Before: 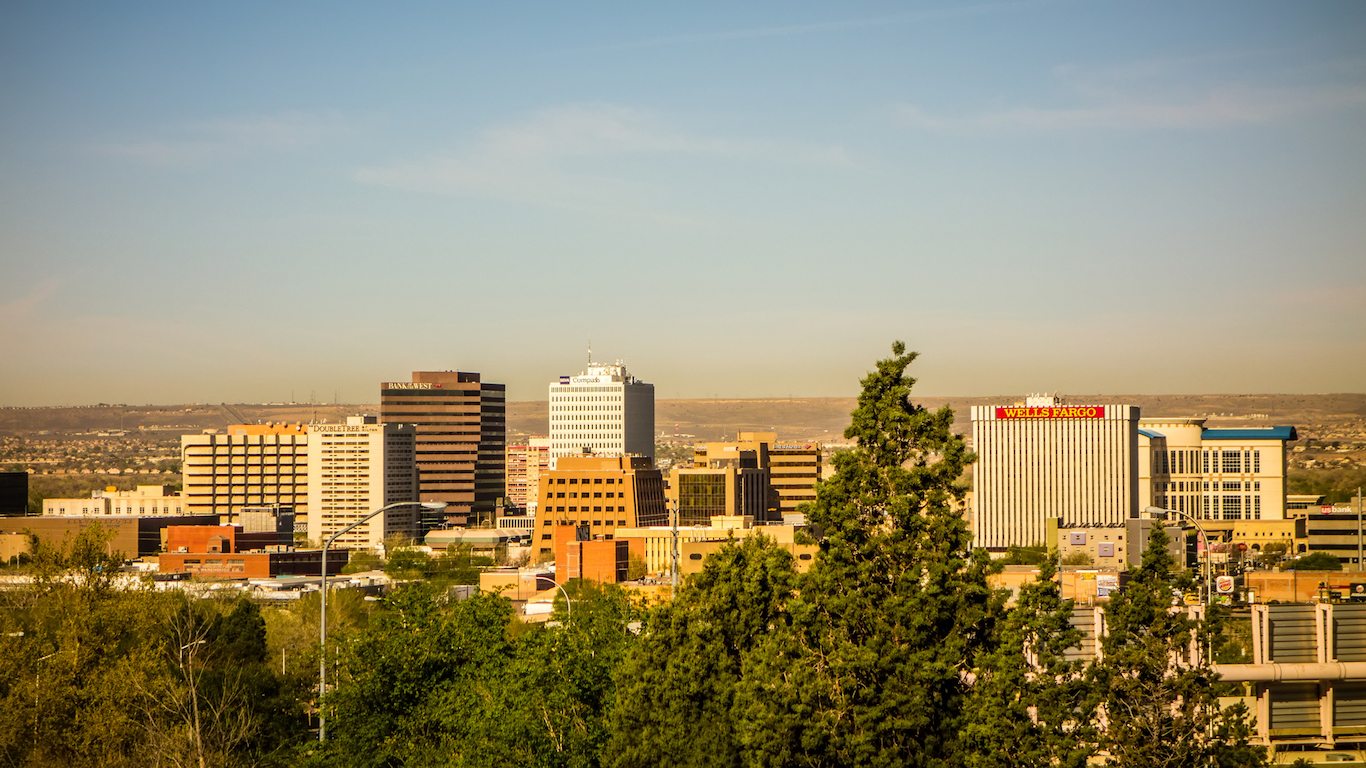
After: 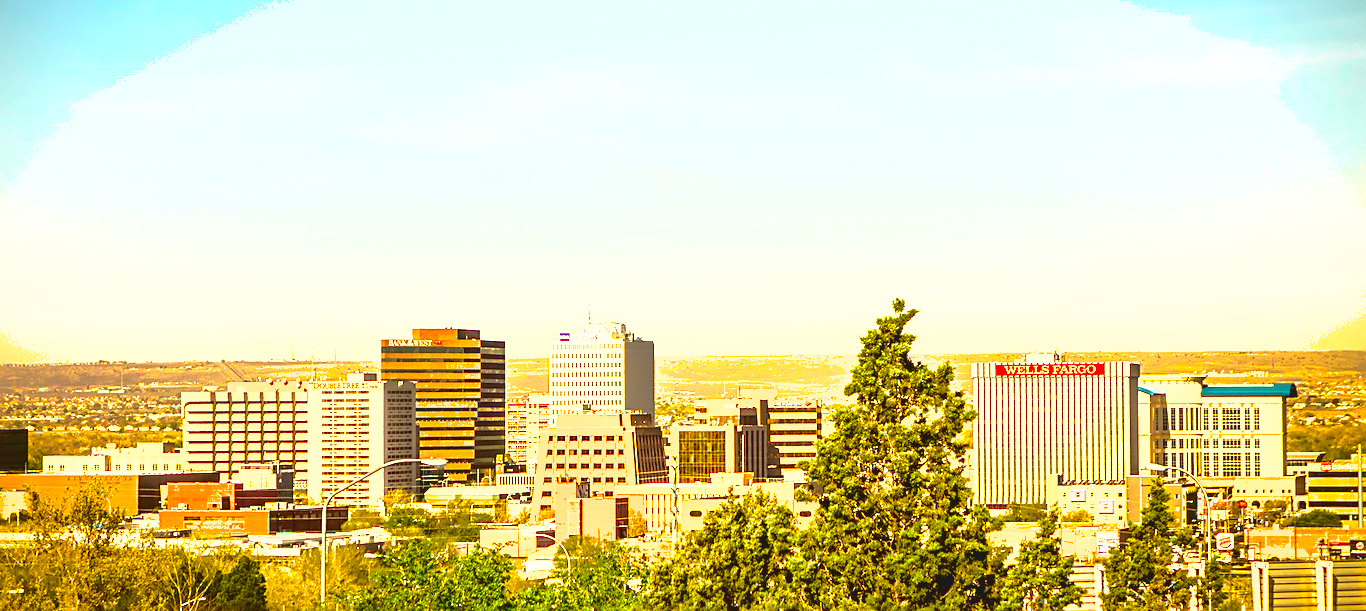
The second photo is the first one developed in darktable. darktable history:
shadows and highlights: on, module defaults
local contrast: mode bilateral grid, contrast 20, coarseness 50, detail 119%, midtone range 0.2
sharpen: on, module defaults
exposure: black level correction 0, exposure 0.95 EV, compensate highlight preservation false
tone curve: curves: ch0 [(0, 0.036) (0.037, 0.042) (0.167, 0.143) (0.433, 0.502) (0.531, 0.637) (0.696, 0.825) (0.856, 0.92) (1, 0.98)]; ch1 [(0, 0) (0.424, 0.383) (0.482, 0.459) (0.501, 0.5) (0.522, 0.526) (0.559, 0.563) (0.604, 0.646) (0.715, 0.729) (1, 1)]; ch2 [(0, 0) (0.369, 0.388) (0.45, 0.48) (0.499, 0.502) (0.504, 0.504) (0.512, 0.526) (0.581, 0.595) (0.708, 0.786) (1, 1)], color space Lab, independent channels, preserve colors none
crop and rotate: top 5.669%, bottom 14.753%
levels: levels [0, 0.435, 0.917]
